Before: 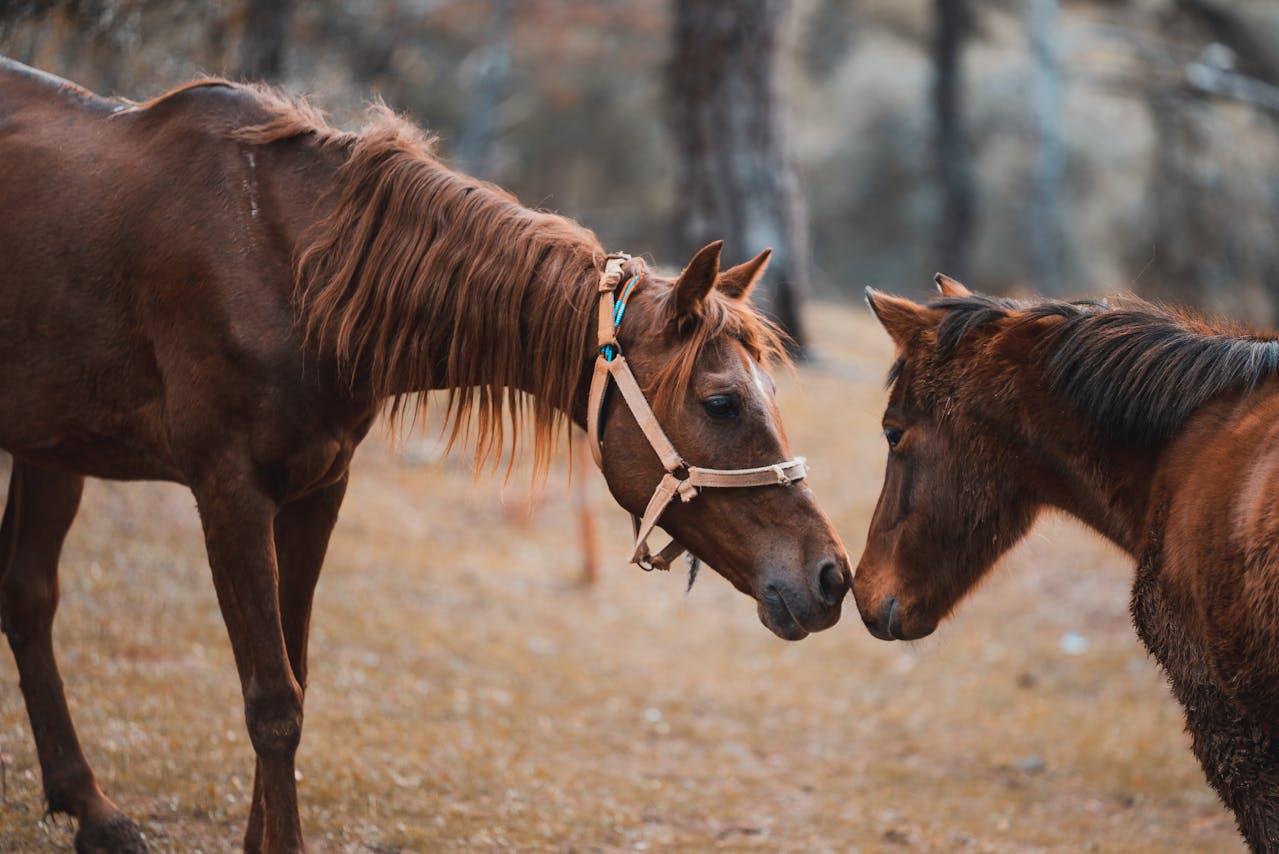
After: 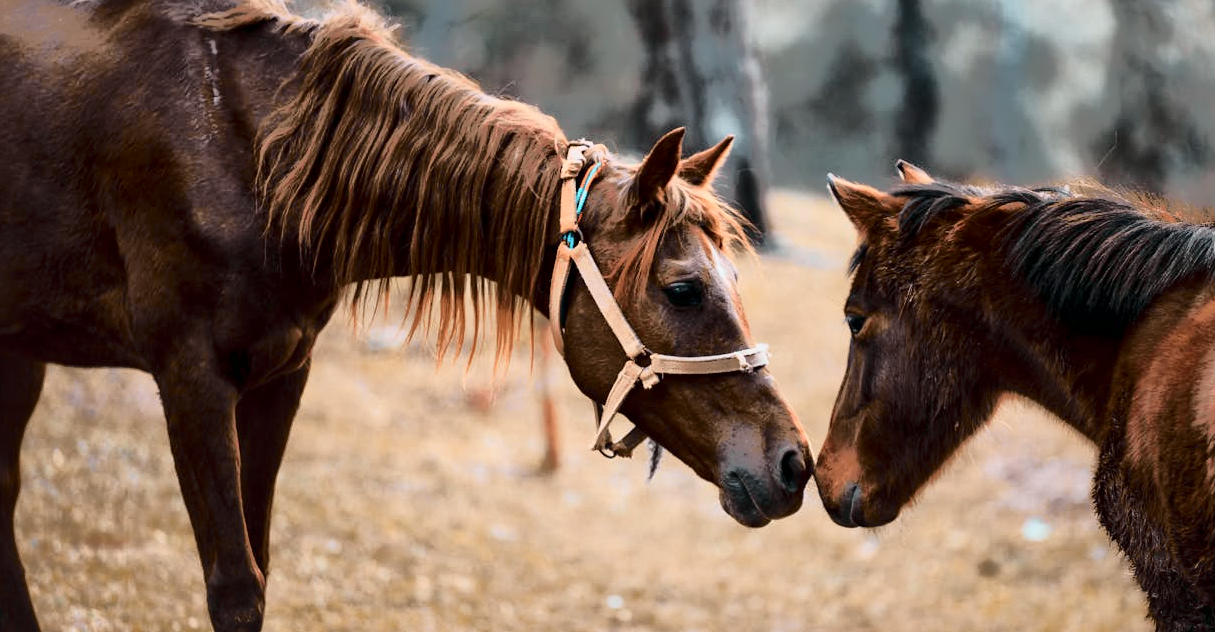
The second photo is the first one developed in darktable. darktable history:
local contrast: mode bilateral grid, contrast 20, coarseness 50, detail 159%, midtone range 0.2
tone curve: curves: ch0 [(0, 0) (0.081, 0.033) (0.192, 0.124) (0.283, 0.238) (0.407, 0.476) (0.495, 0.521) (0.661, 0.756) (0.788, 0.87) (1, 0.951)]; ch1 [(0, 0) (0.161, 0.092) (0.35, 0.33) (0.392, 0.392) (0.427, 0.426) (0.479, 0.472) (0.505, 0.497) (0.521, 0.524) (0.567, 0.56) (0.583, 0.592) (0.625, 0.627) (0.678, 0.733) (1, 1)]; ch2 [(0, 0) (0.346, 0.362) (0.404, 0.427) (0.502, 0.499) (0.531, 0.523) (0.544, 0.561) (0.58, 0.59) (0.629, 0.642) (0.717, 0.678) (1, 1)], color space Lab, independent channels, preserve colors none
crop and rotate: left 2.991%, top 13.302%, right 1.981%, bottom 12.636%
